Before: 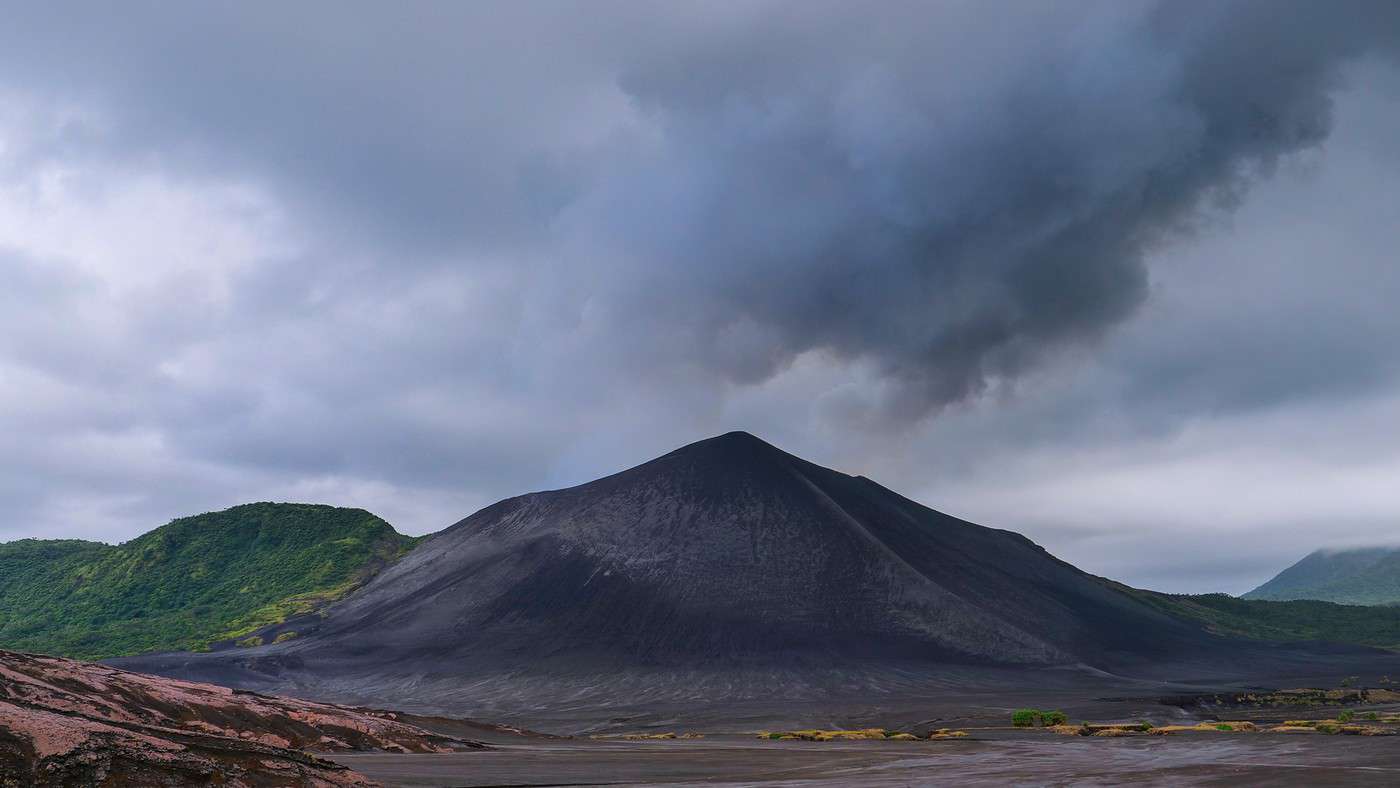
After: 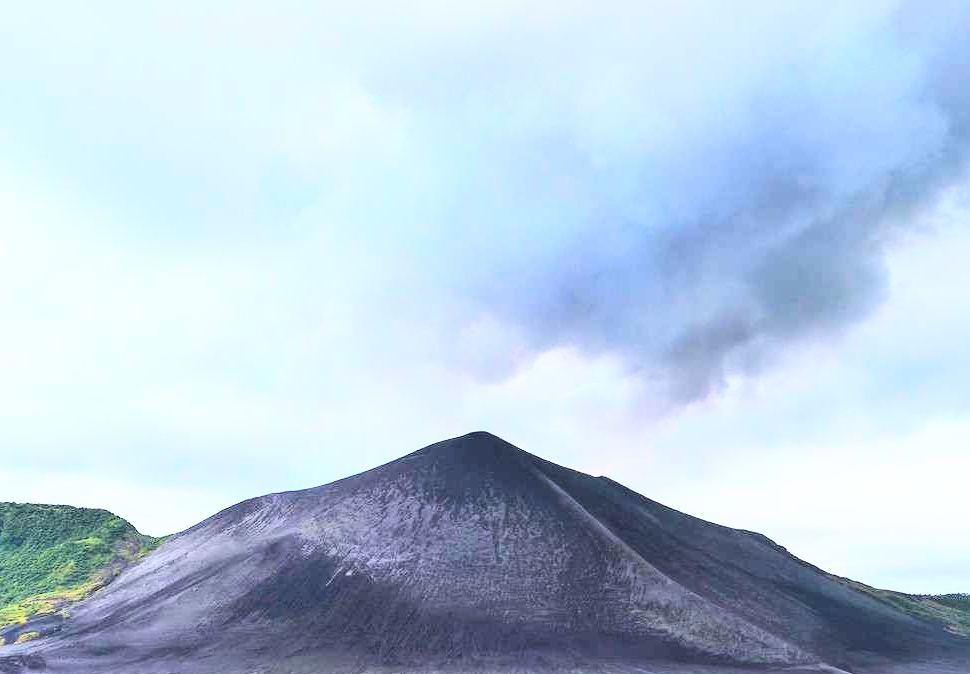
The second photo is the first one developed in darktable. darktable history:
exposure: black level correction 0, exposure 1.009 EV, compensate highlight preservation false
crop: left 18.497%, right 12.173%, bottom 14.379%
base curve: curves: ch0 [(0, 0.003) (0.001, 0.002) (0.006, 0.004) (0.02, 0.022) (0.048, 0.086) (0.094, 0.234) (0.162, 0.431) (0.258, 0.629) (0.385, 0.8) (0.548, 0.918) (0.751, 0.988) (1, 1)]
